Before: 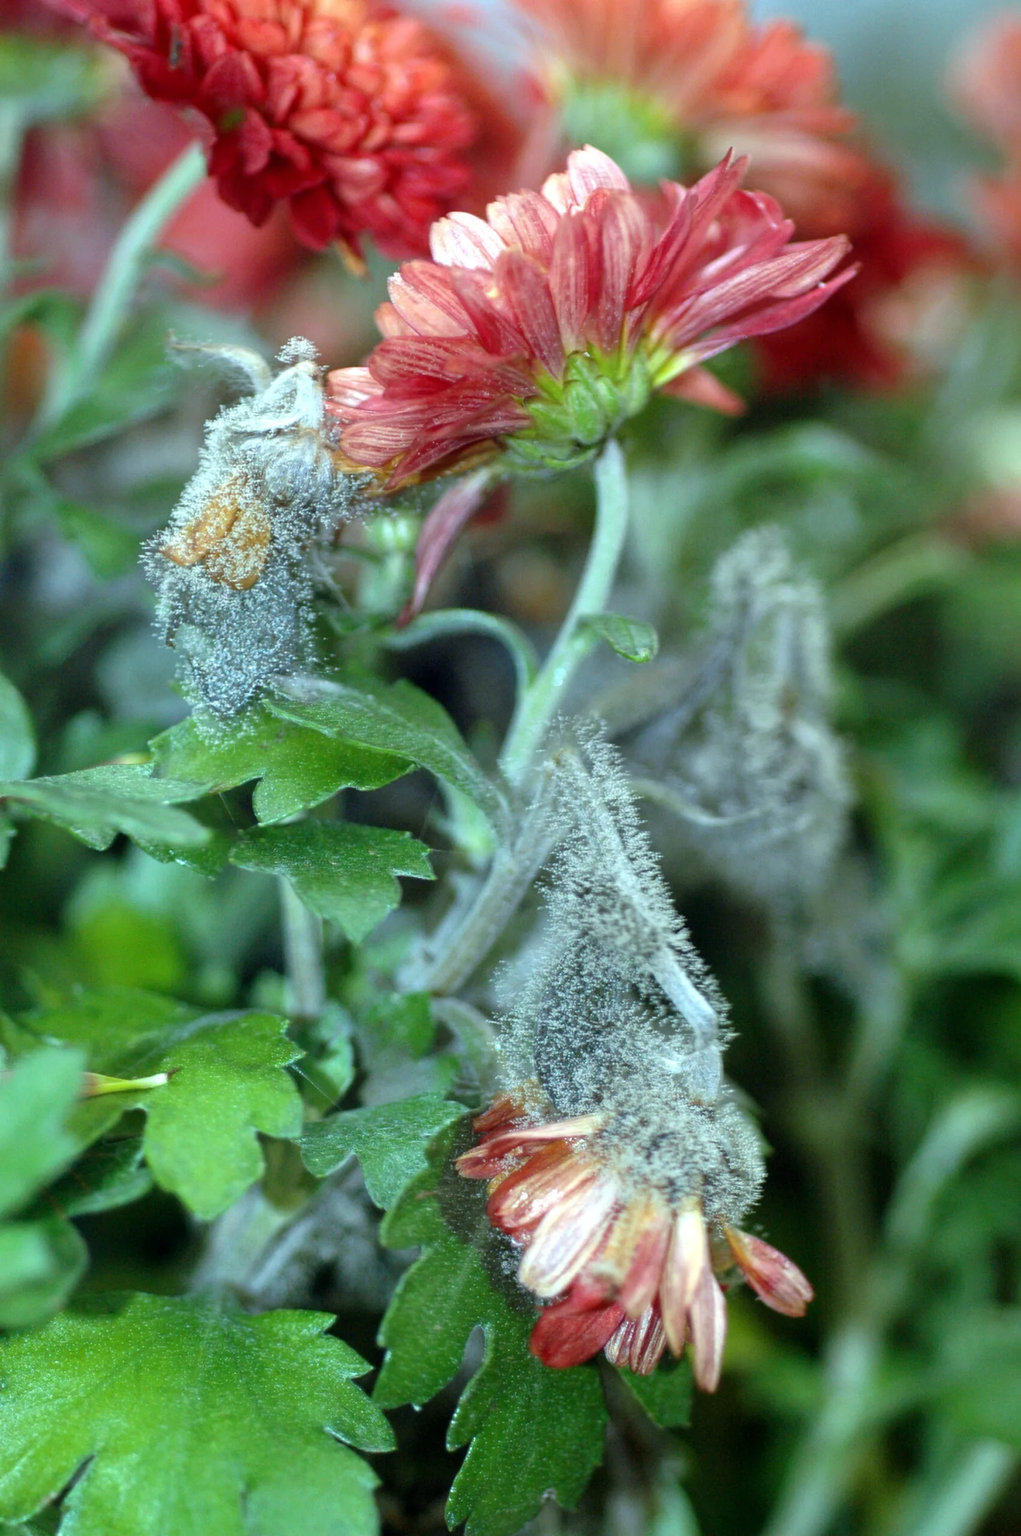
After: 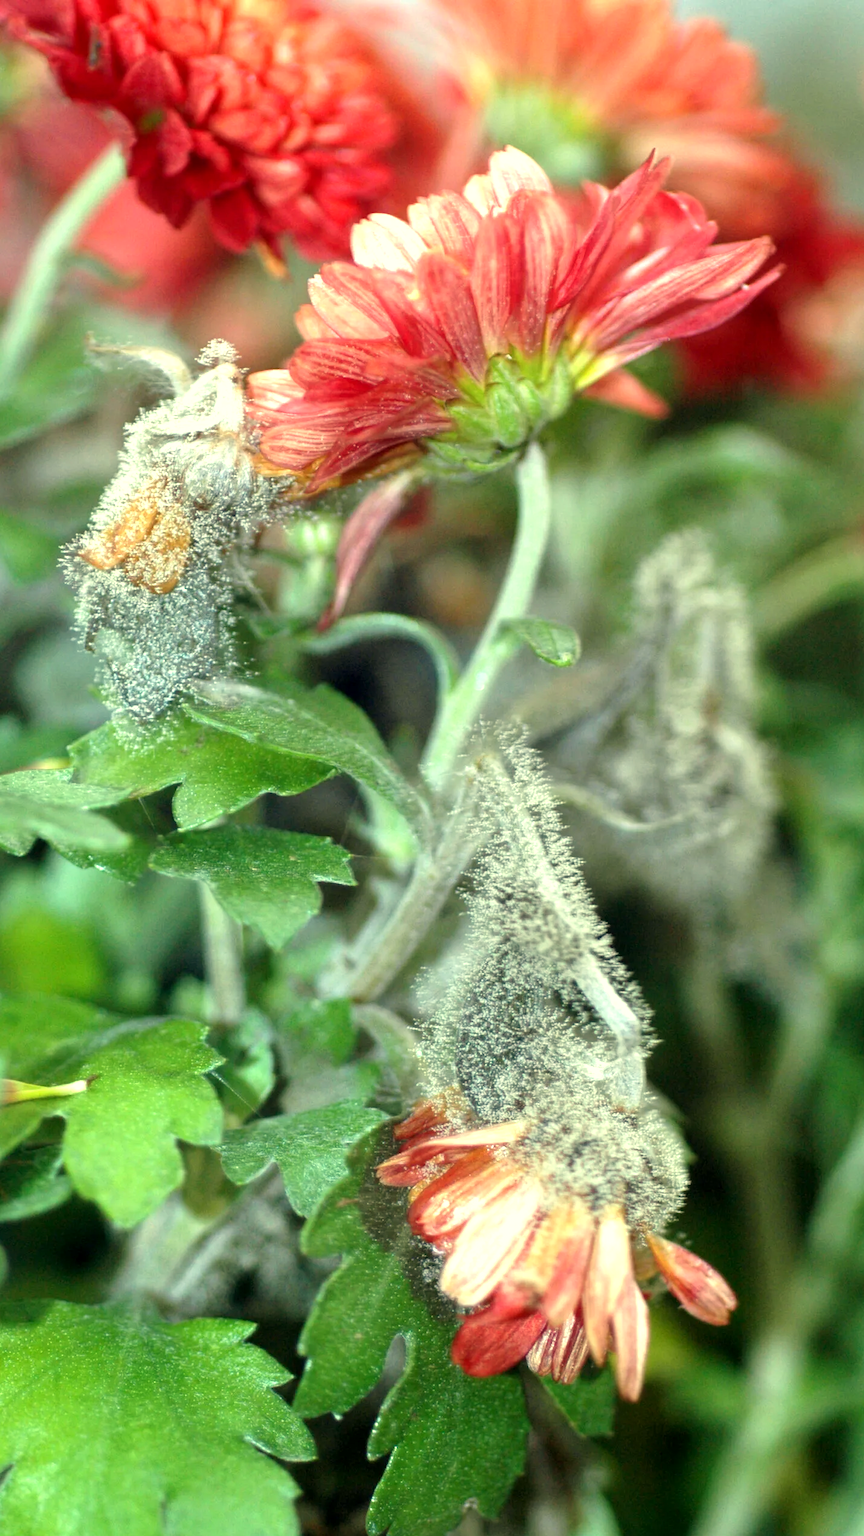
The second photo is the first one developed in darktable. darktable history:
crop: left 8.026%, right 7.374%
exposure: black level correction 0.001, exposure 0.5 EV, compensate exposure bias true, compensate highlight preservation false
white balance: red 1.138, green 0.996, blue 0.812
